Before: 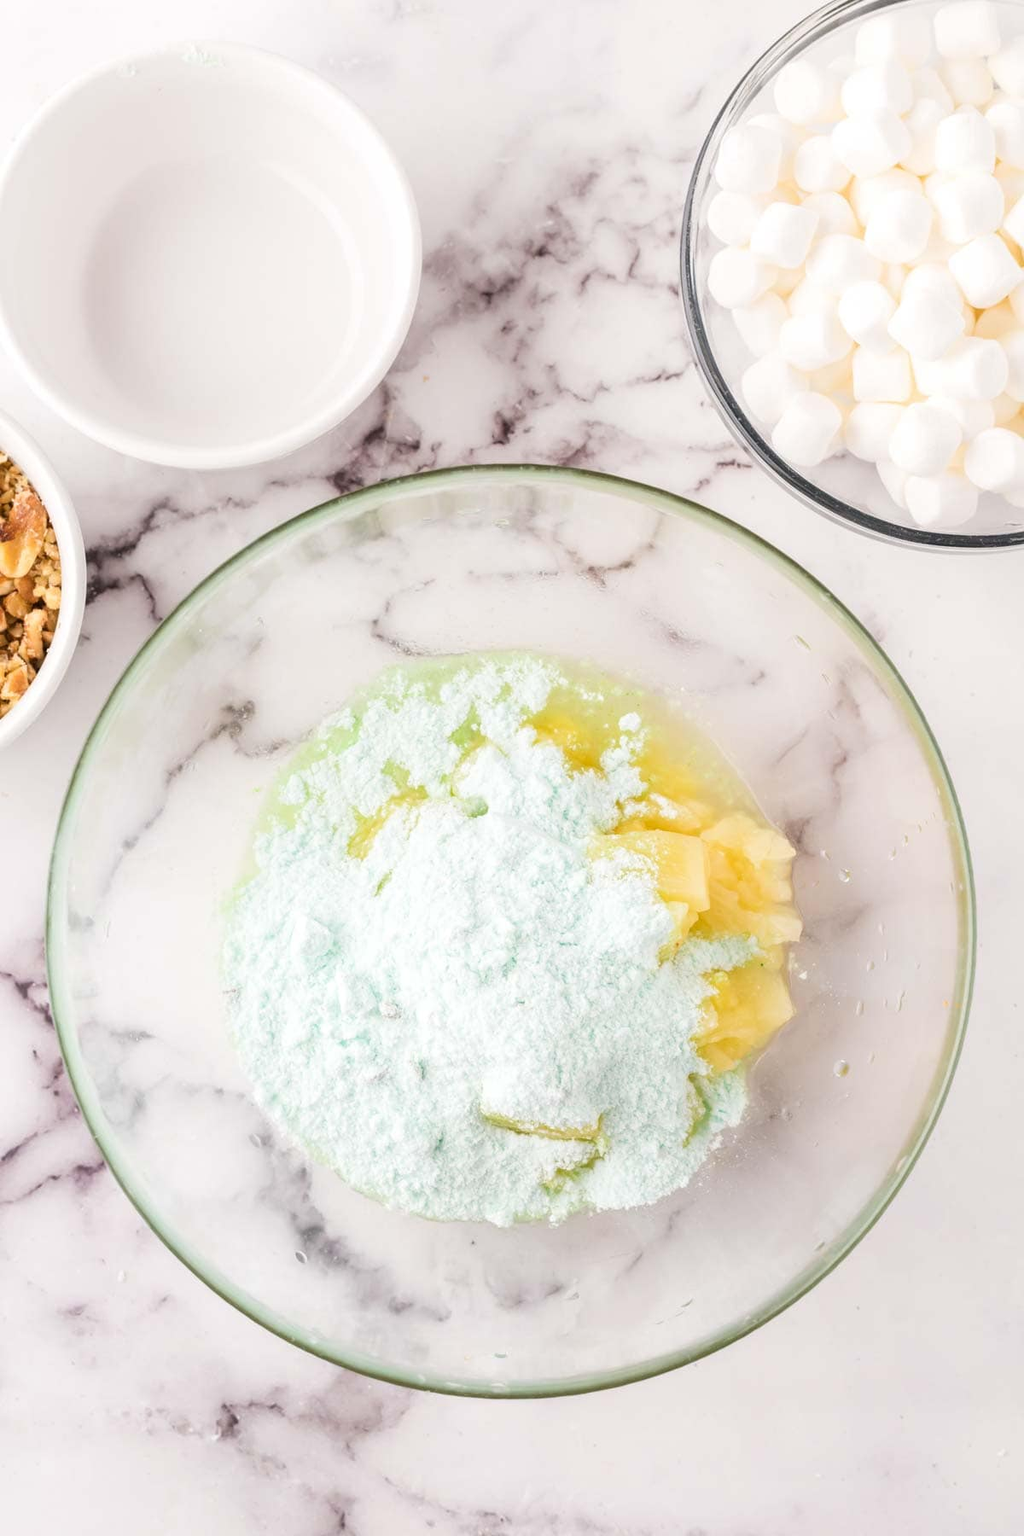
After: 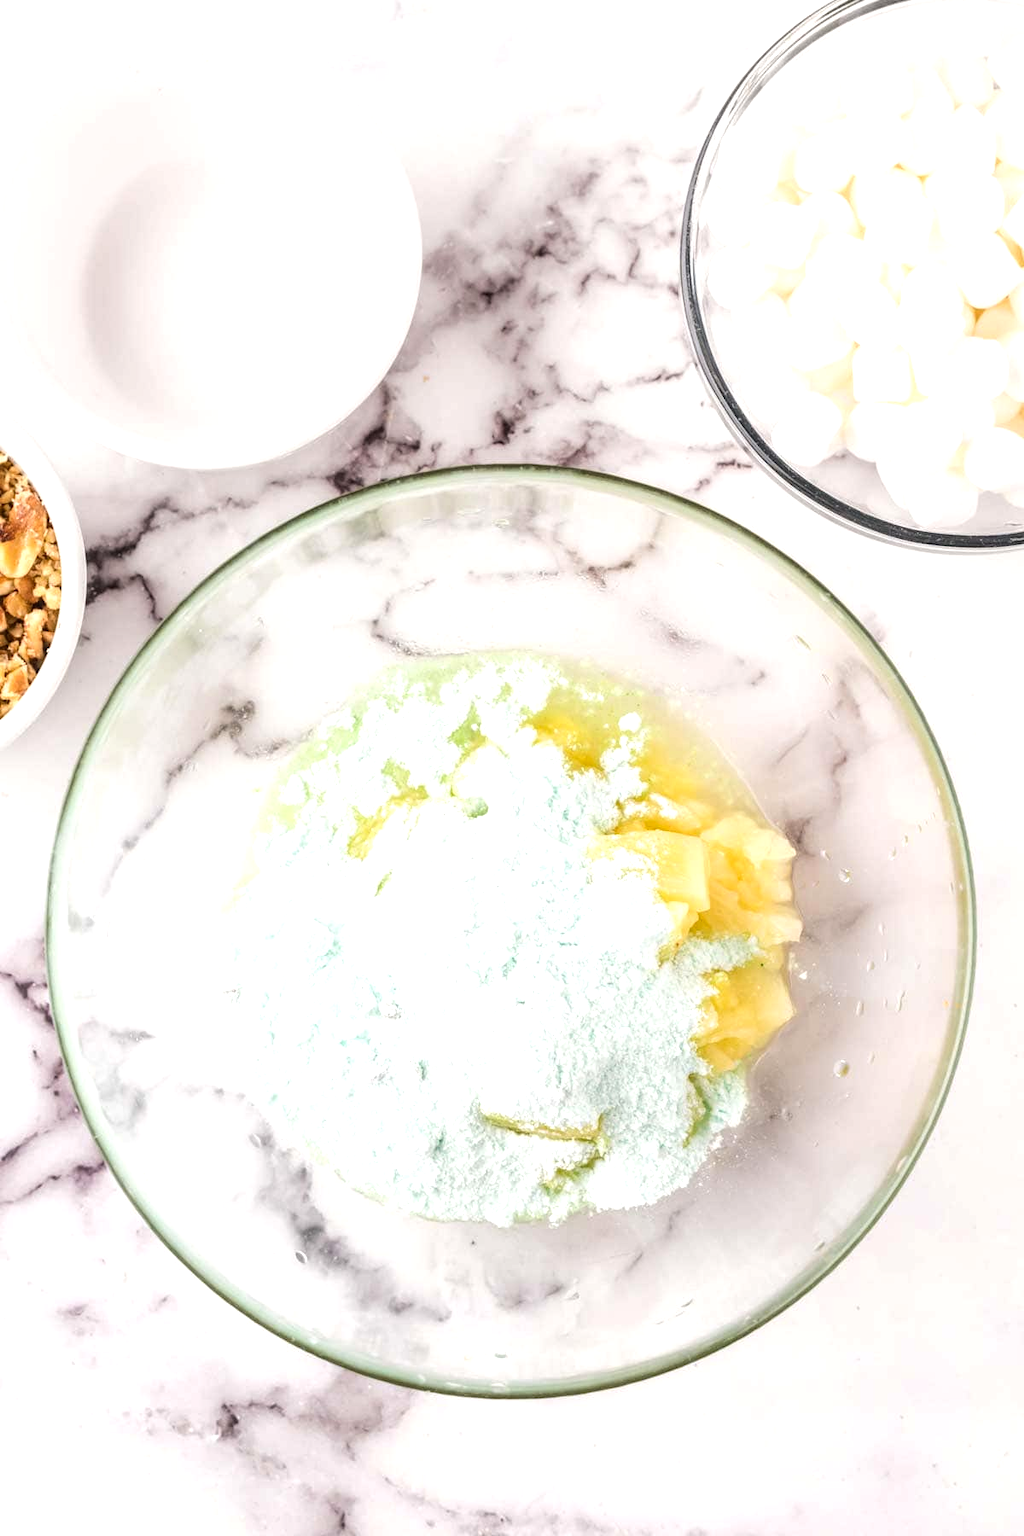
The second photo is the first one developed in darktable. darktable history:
local contrast: on, module defaults
tone equalizer: -8 EV -0.417 EV, -7 EV -0.389 EV, -6 EV -0.333 EV, -5 EV -0.222 EV, -3 EV 0.222 EV, -2 EV 0.333 EV, -1 EV 0.389 EV, +0 EV 0.417 EV, edges refinement/feathering 500, mask exposure compensation -1.57 EV, preserve details no
